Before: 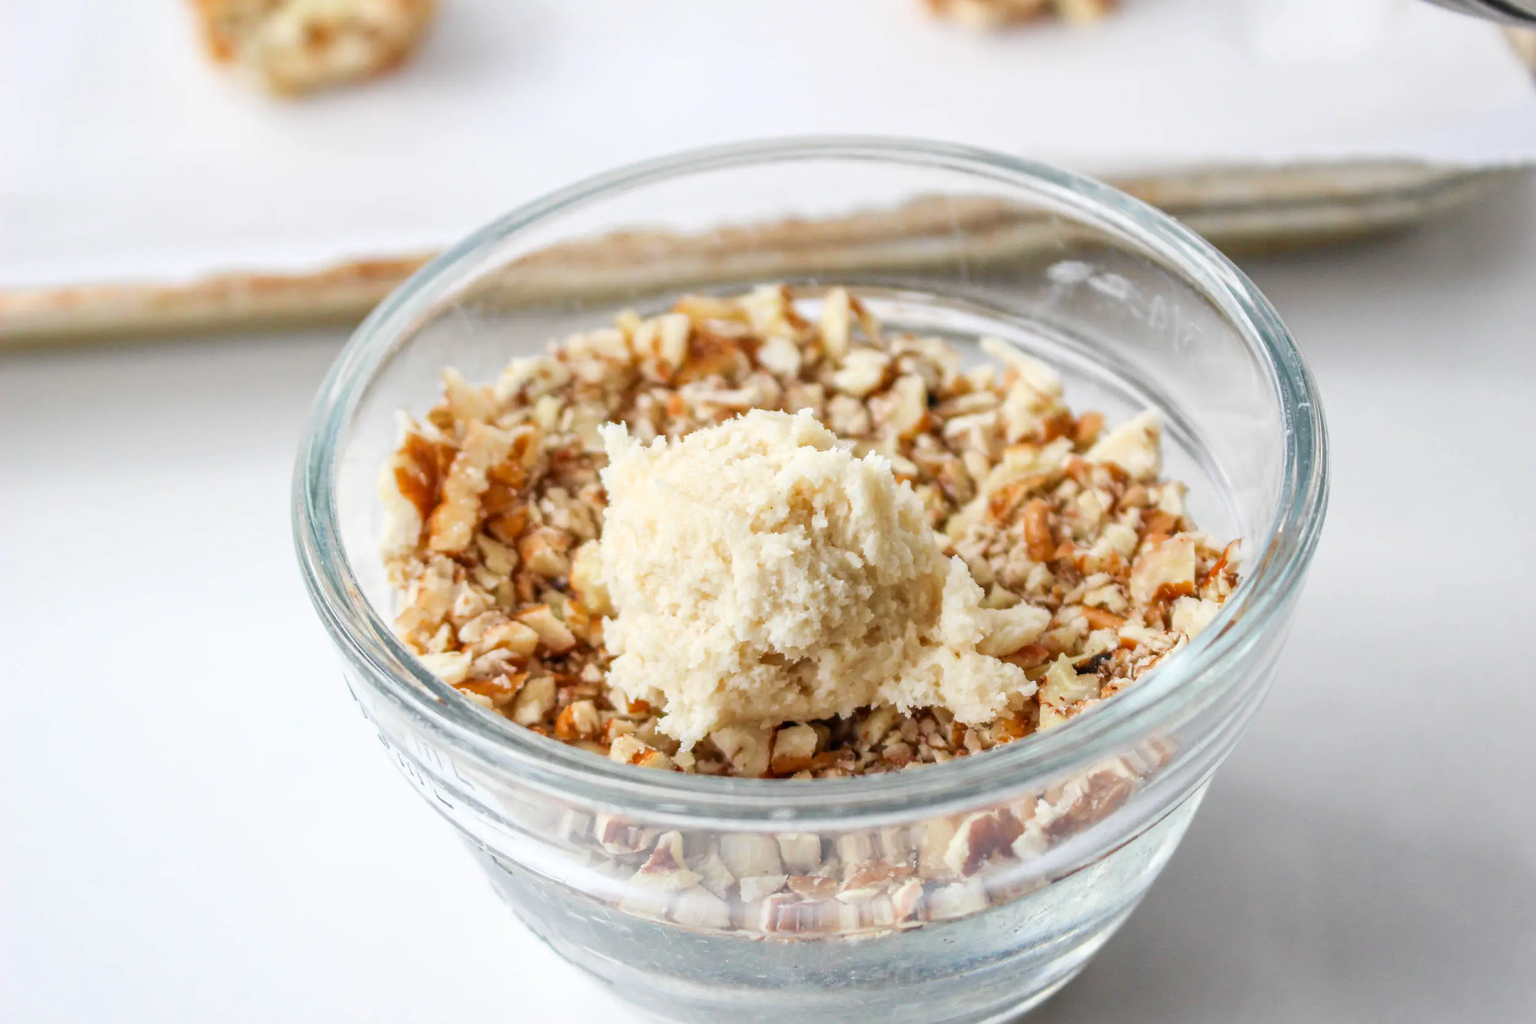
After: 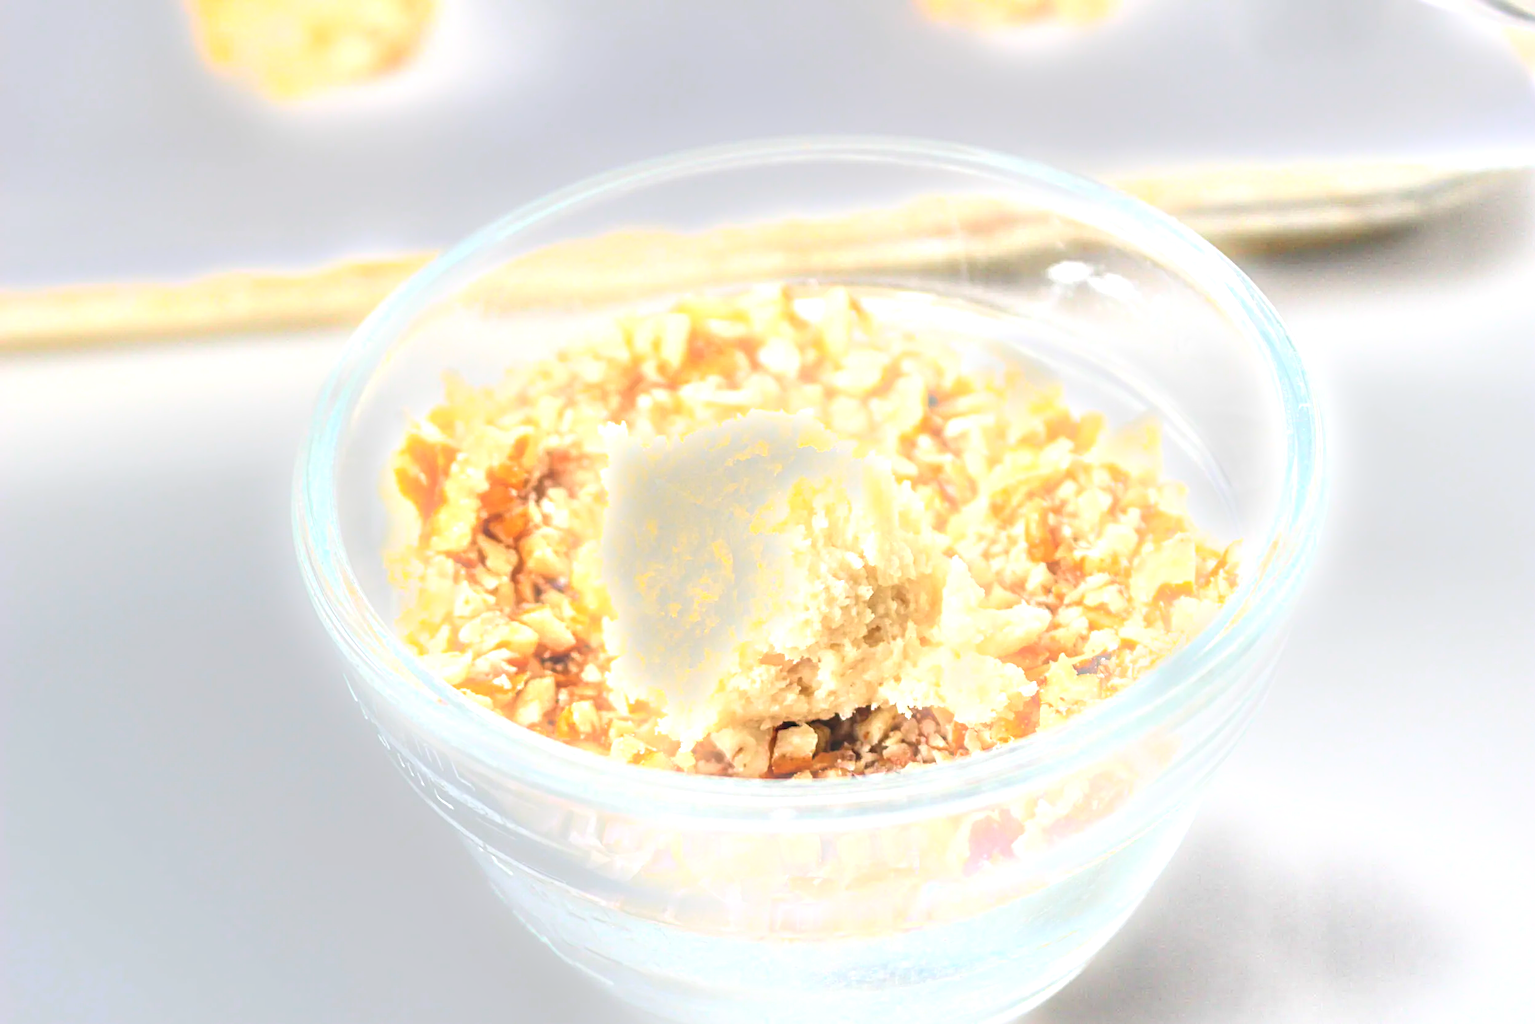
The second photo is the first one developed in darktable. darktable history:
sharpen: radius 4
exposure: black level correction -0.002, exposure 1.35 EV, compensate highlight preservation false
bloom: size 9%, threshold 100%, strength 7%
